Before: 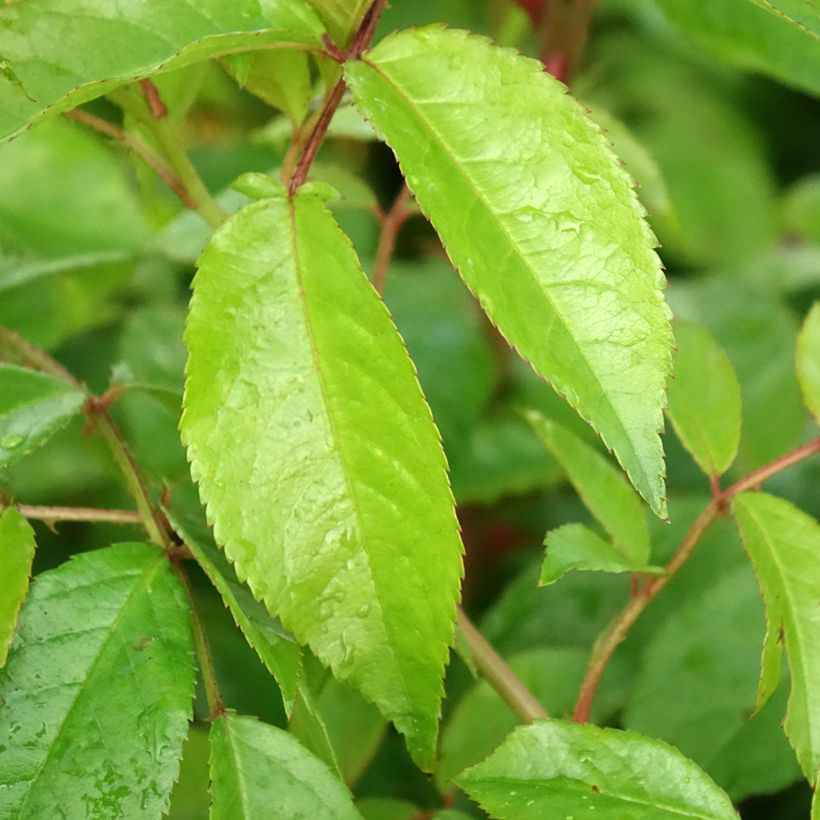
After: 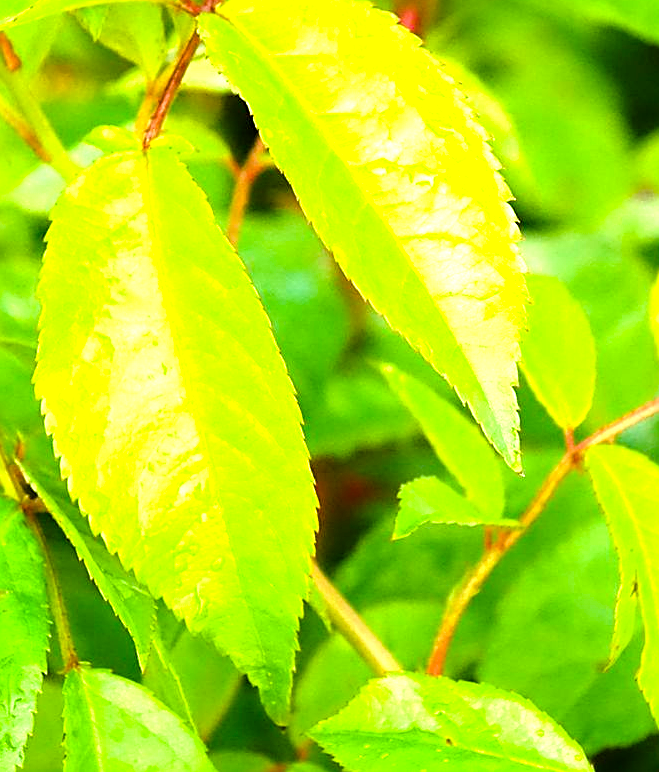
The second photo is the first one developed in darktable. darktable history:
exposure: black level correction 0, exposure 0.695 EV, compensate highlight preservation false
color balance rgb: perceptual saturation grading › global saturation 36.229%, perceptual saturation grading › shadows 35.622%
crop and rotate: left 17.897%, top 5.787%, right 1.685%
tone equalizer: -8 EV -0.716 EV, -7 EV -0.728 EV, -6 EV -0.633 EV, -5 EV -0.412 EV, -3 EV 0.375 EV, -2 EV 0.6 EV, -1 EV 0.696 EV, +0 EV 0.778 EV
sharpen: on, module defaults
